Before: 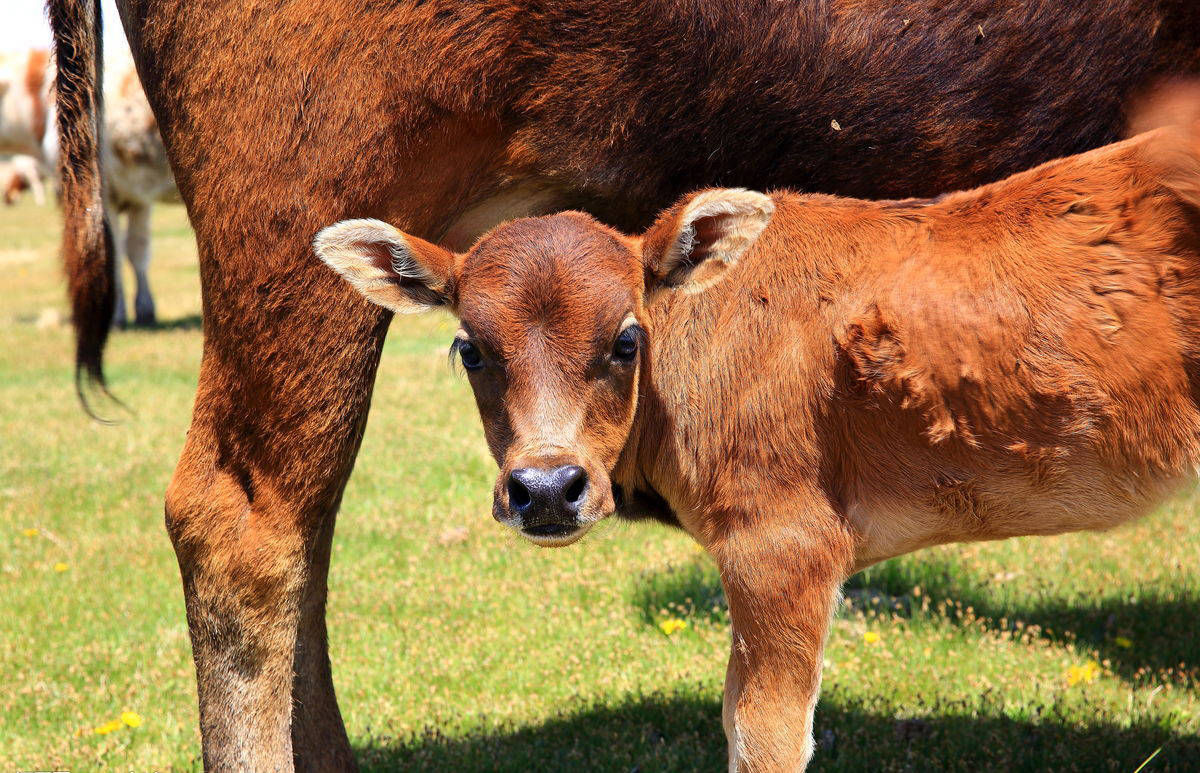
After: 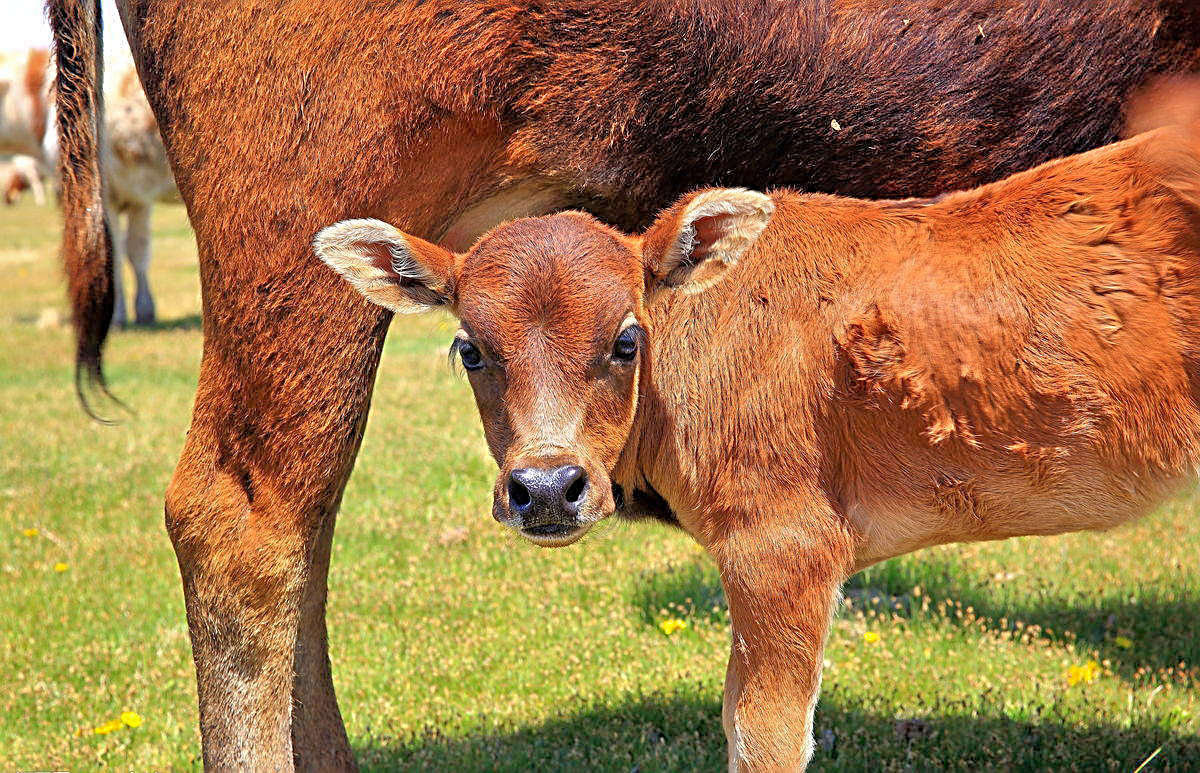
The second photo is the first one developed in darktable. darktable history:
shadows and highlights: on, module defaults
sharpen: radius 2.594, amount 0.684
contrast brightness saturation: contrast 0.051
tone equalizer: -7 EV 0.149 EV, -6 EV 0.573 EV, -5 EV 1.13 EV, -4 EV 1.32 EV, -3 EV 1.17 EV, -2 EV 0.6 EV, -1 EV 0.158 EV
